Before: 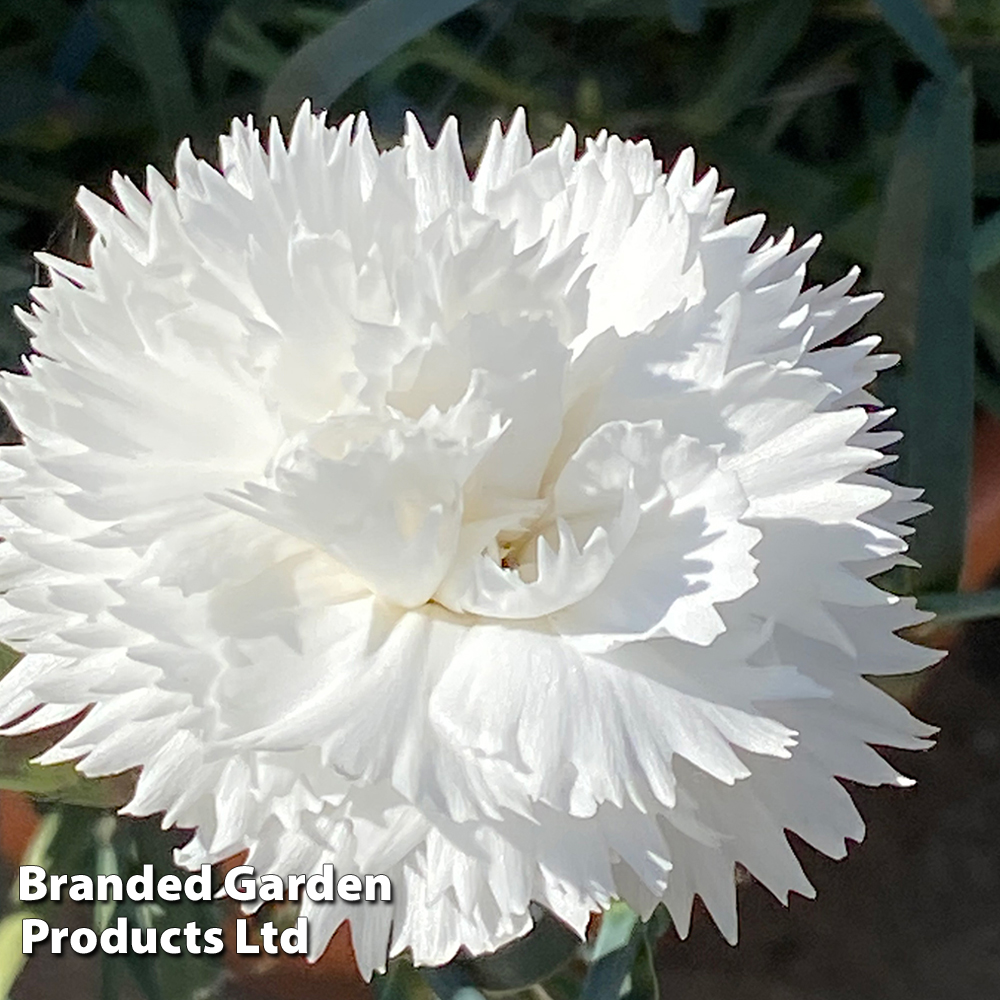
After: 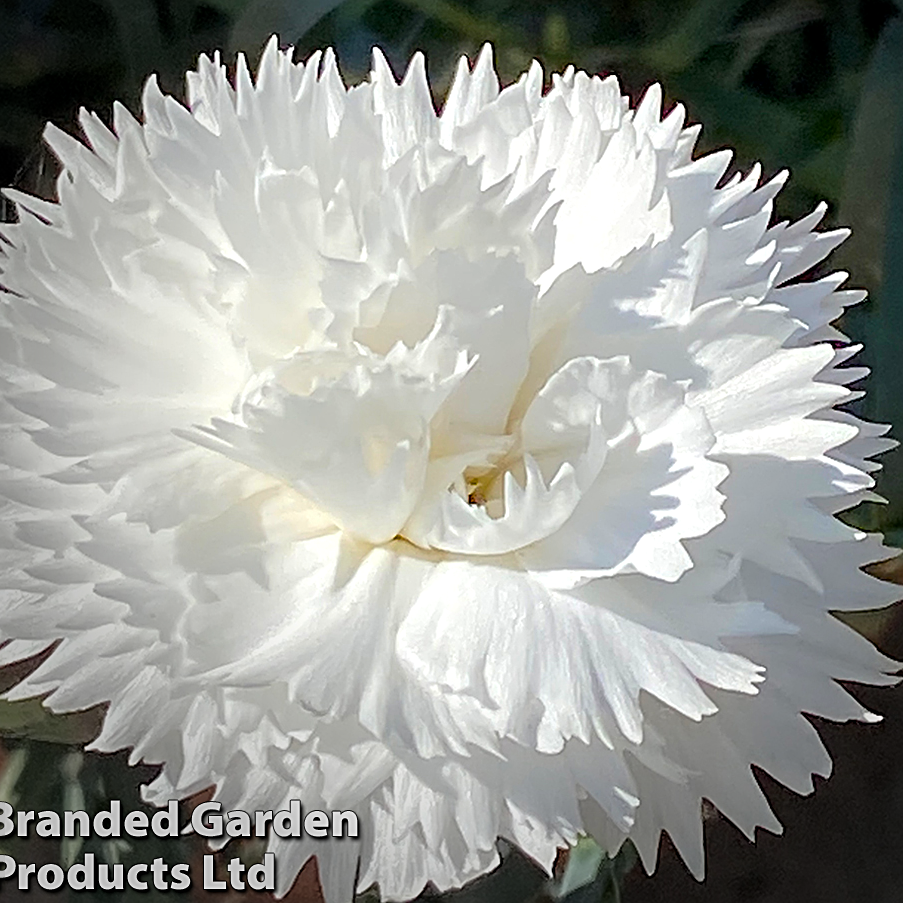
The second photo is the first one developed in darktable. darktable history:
crop: left 3.305%, top 6.436%, right 6.389%, bottom 3.258%
local contrast: mode bilateral grid, contrast 20, coarseness 50, detail 120%, midtone range 0.2
sharpen: amount 0.55
vignetting: fall-off start 73.57%, center (0.22, -0.235)
color balance rgb: perceptual saturation grading › global saturation 25%, global vibrance 20%
